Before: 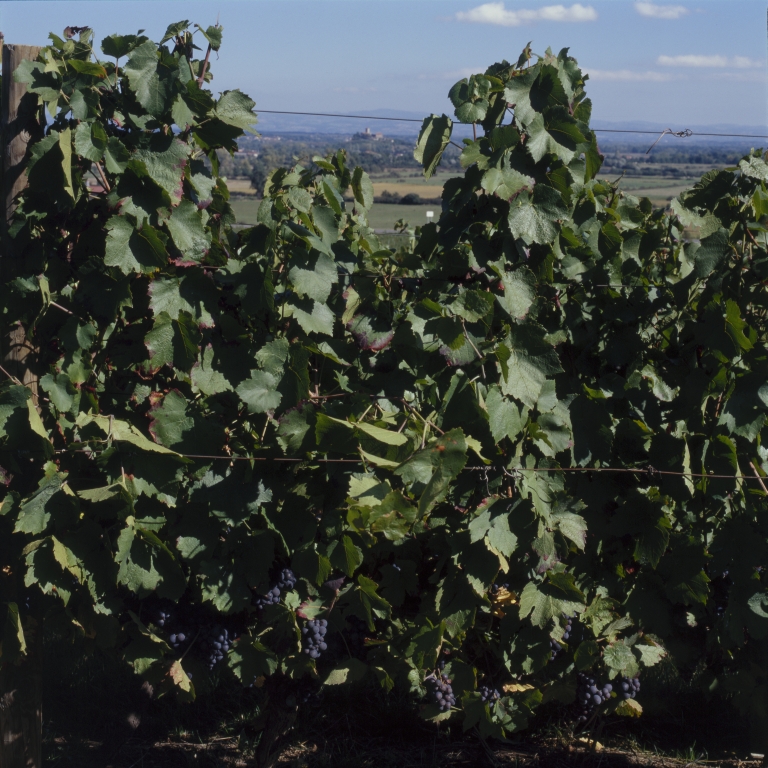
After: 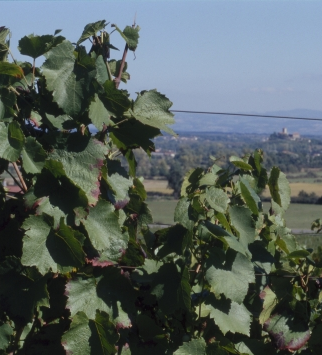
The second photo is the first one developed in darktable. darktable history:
crop and rotate: left 10.817%, top 0.062%, right 47.194%, bottom 53.626%
tone equalizer: on, module defaults
